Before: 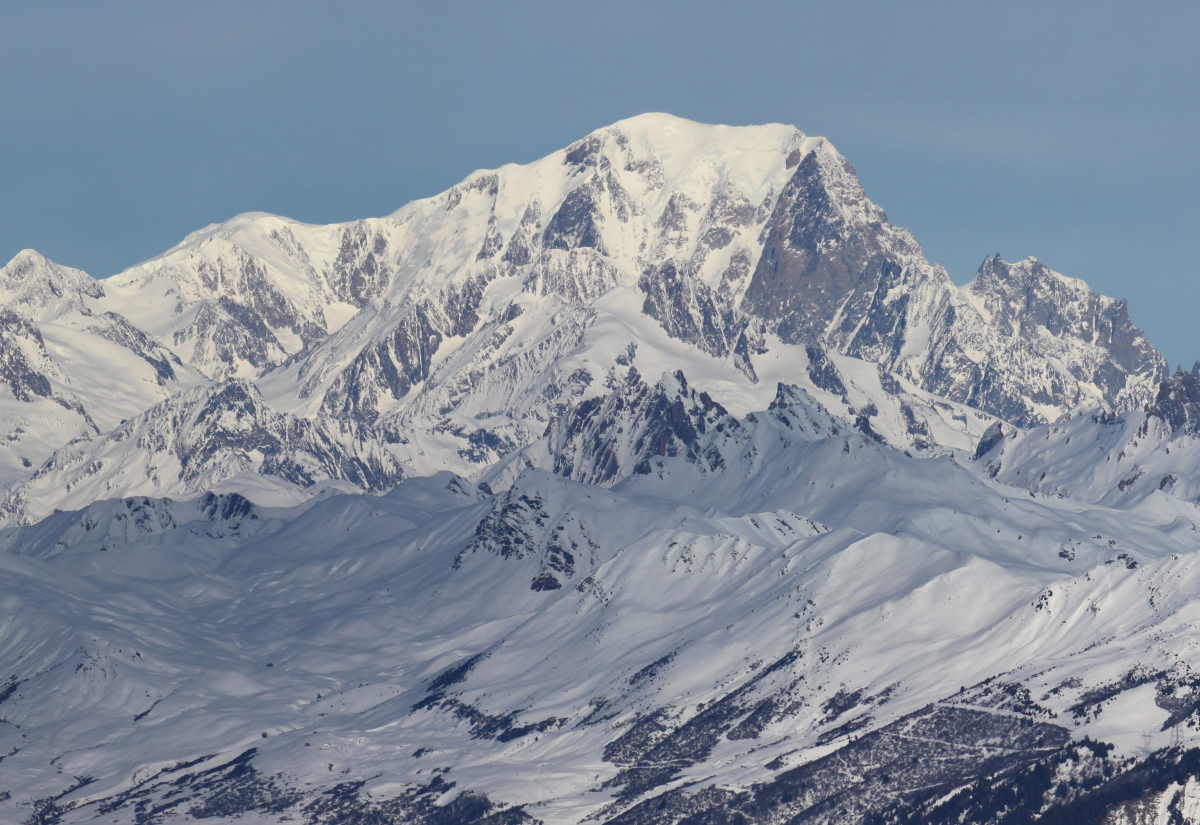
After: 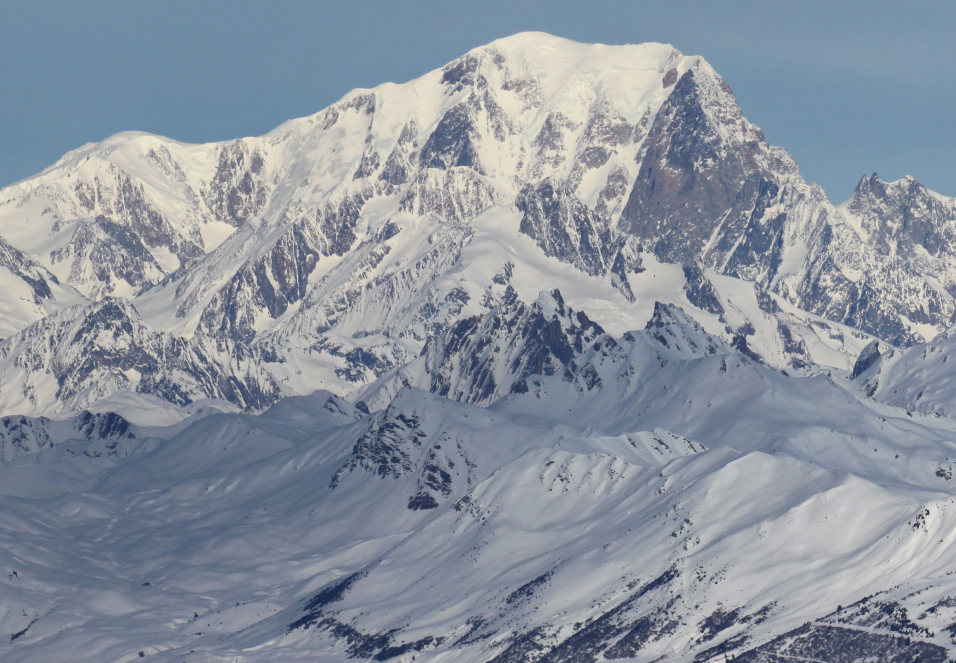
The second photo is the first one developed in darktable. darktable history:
tone equalizer: on, module defaults
crop and rotate: left 10.298%, top 9.823%, right 9.994%, bottom 9.78%
